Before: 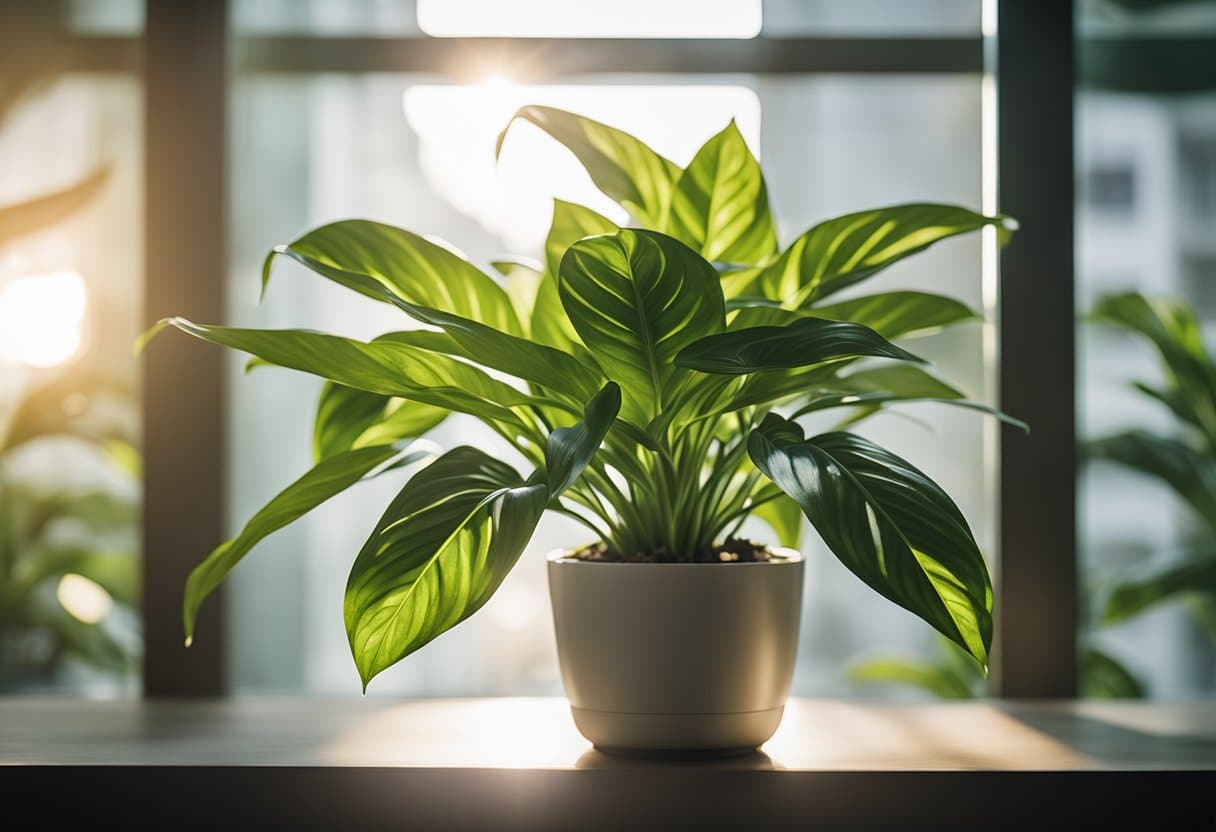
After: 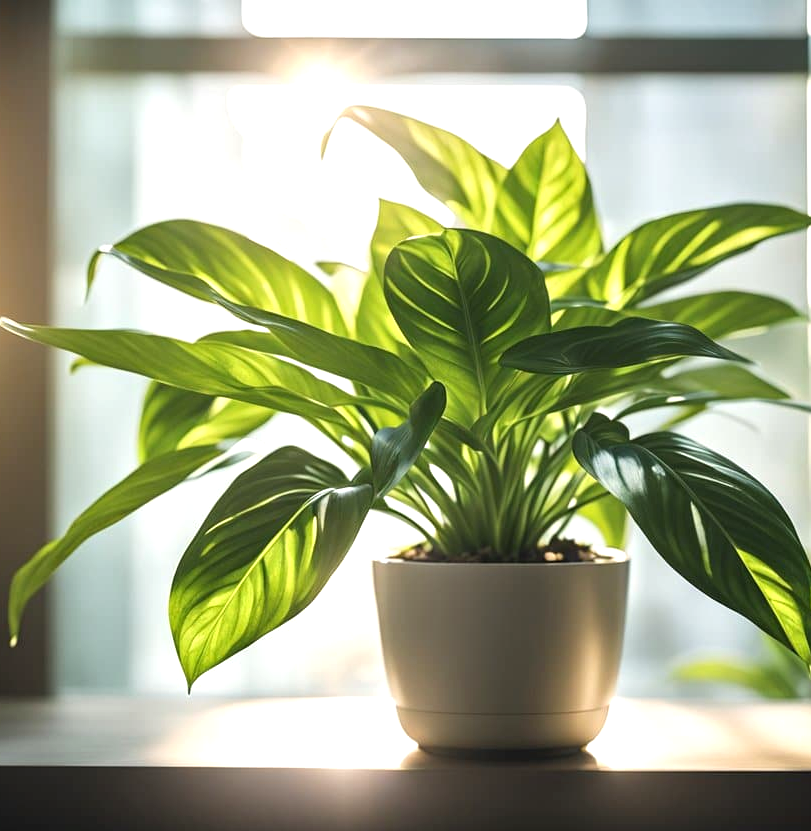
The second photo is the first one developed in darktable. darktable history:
crop and rotate: left 14.427%, right 18.837%
exposure: exposure 0.602 EV, compensate exposure bias true, compensate highlight preservation false
